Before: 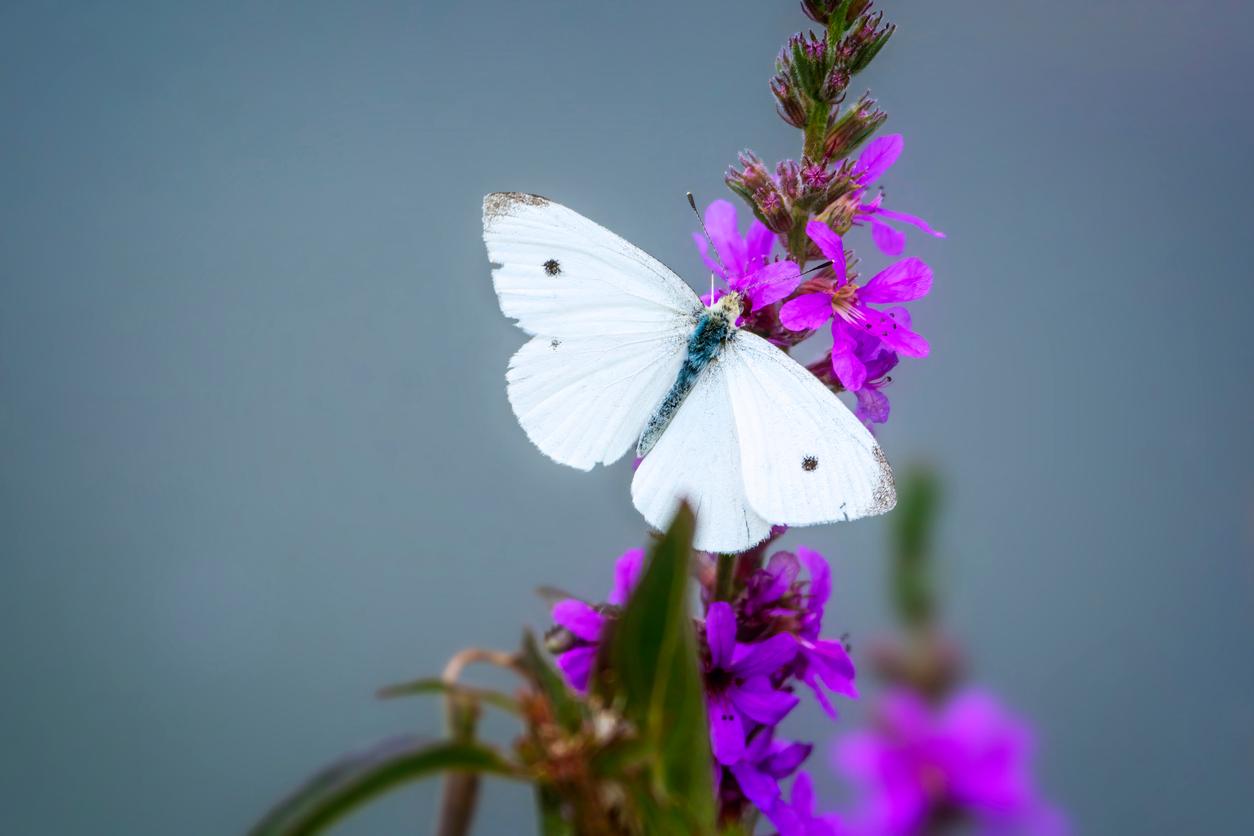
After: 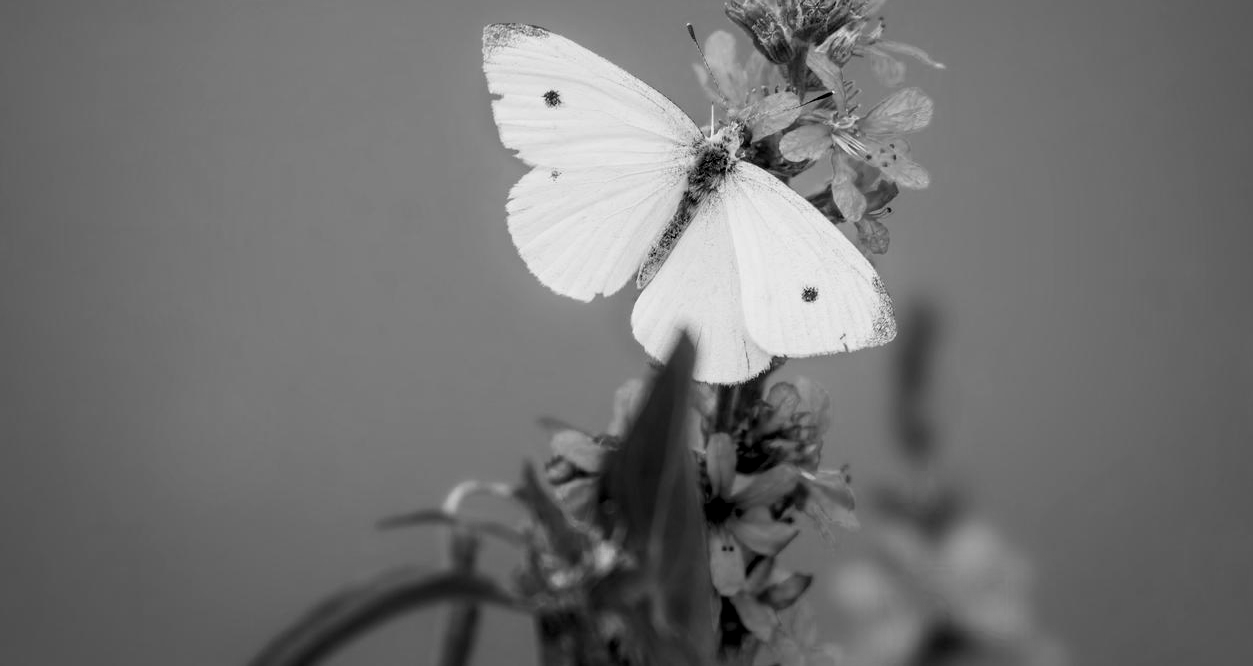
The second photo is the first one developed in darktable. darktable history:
exposure: black level correction 0.006, exposure -0.223 EV, compensate exposure bias true, compensate highlight preservation false
crop and rotate: top 20.253%
color zones: curves: ch0 [(0.004, 0.588) (0.116, 0.636) (0.259, 0.476) (0.423, 0.464) (0.75, 0.5)]; ch1 [(0, 0) (0.143, 0) (0.286, 0) (0.429, 0) (0.571, 0) (0.714, 0) (0.857, 0)], mix 101.54%
